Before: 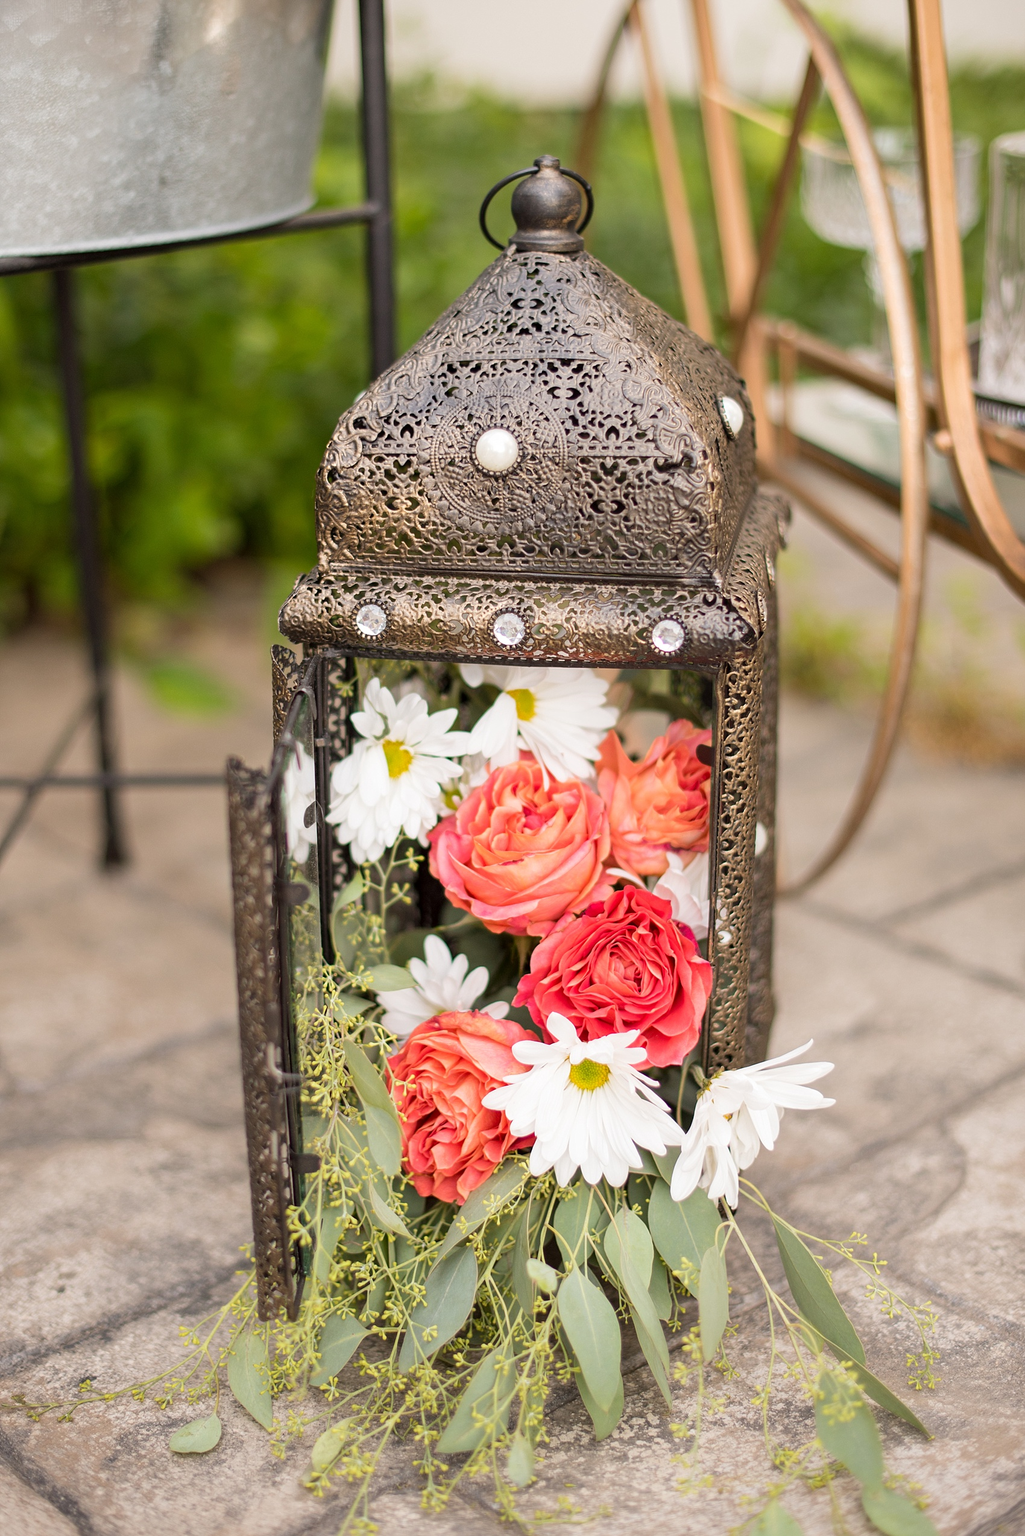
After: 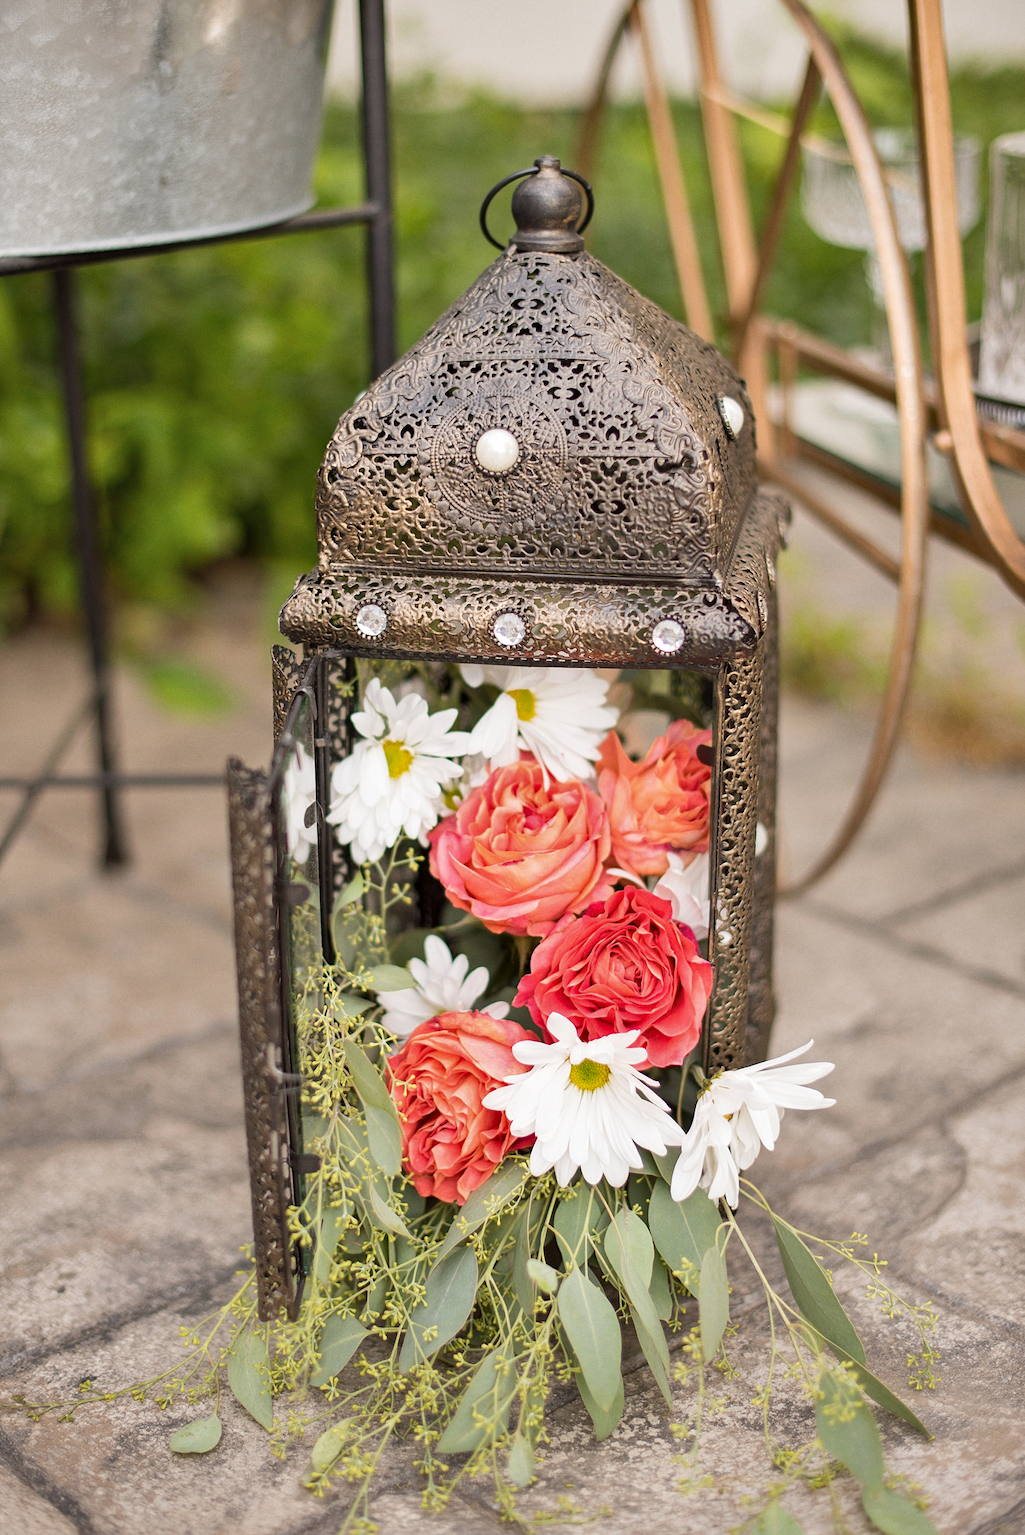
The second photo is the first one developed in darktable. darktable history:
contrast brightness saturation: saturation -0.05
shadows and highlights: low approximation 0.01, soften with gaussian
grain: coarseness 14.57 ISO, strength 8.8%
